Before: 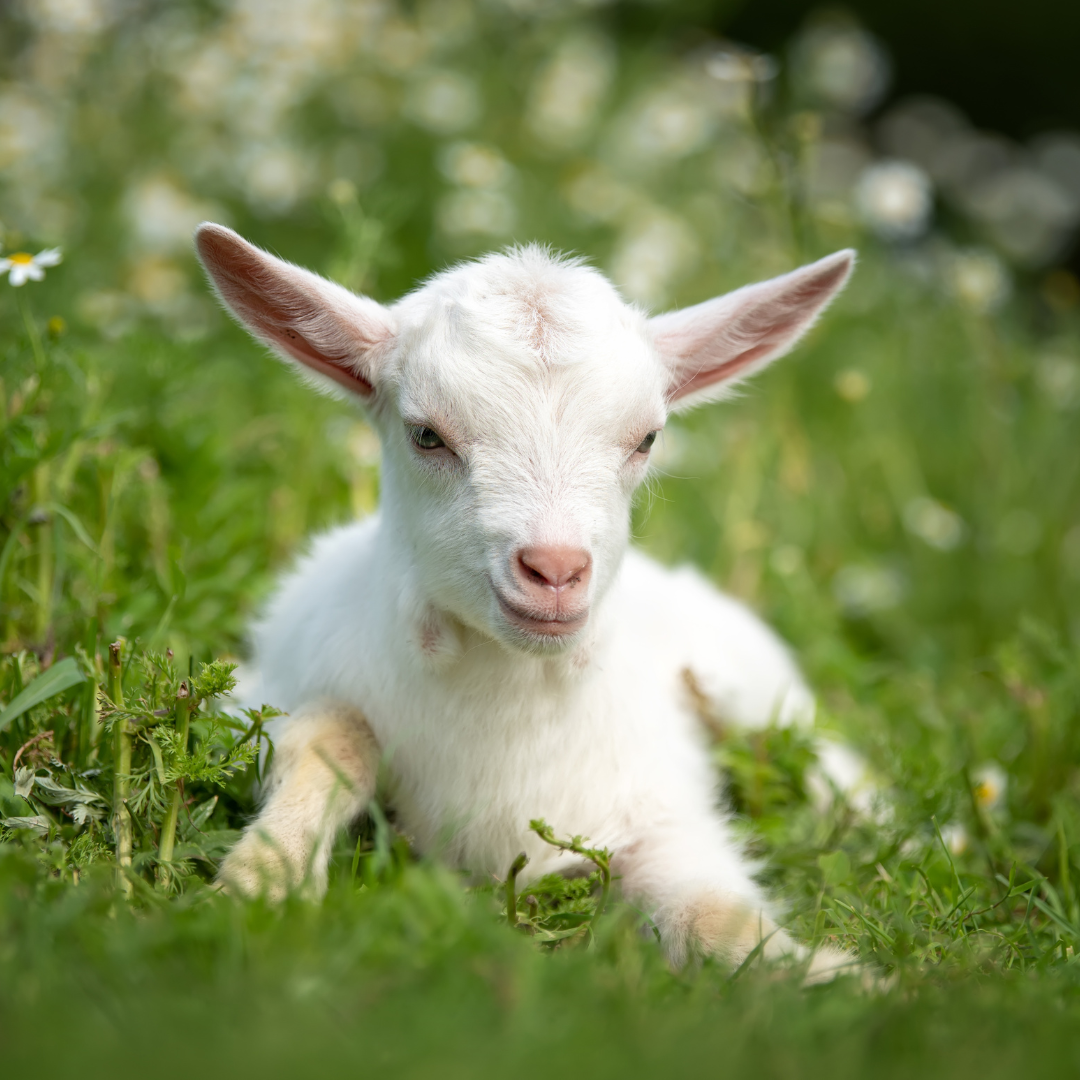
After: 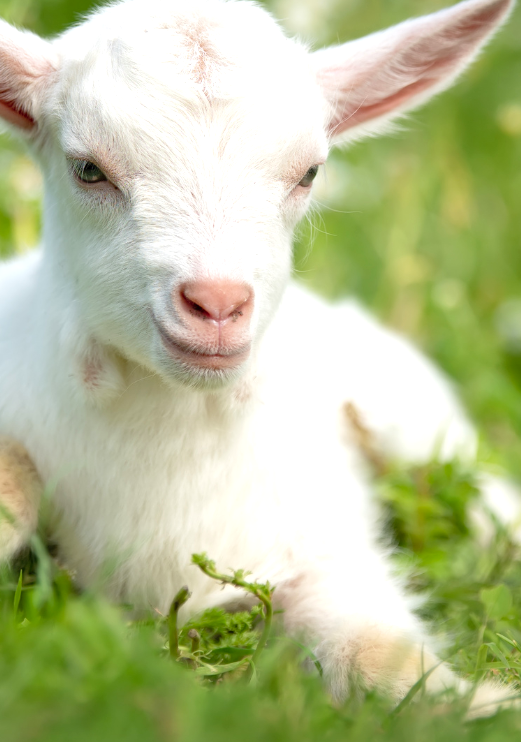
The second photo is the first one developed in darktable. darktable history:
crop: left 31.379%, top 24.658%, right 20.326%, bottom 6.628%
levels: levels [0, 0.435, 0.917]
